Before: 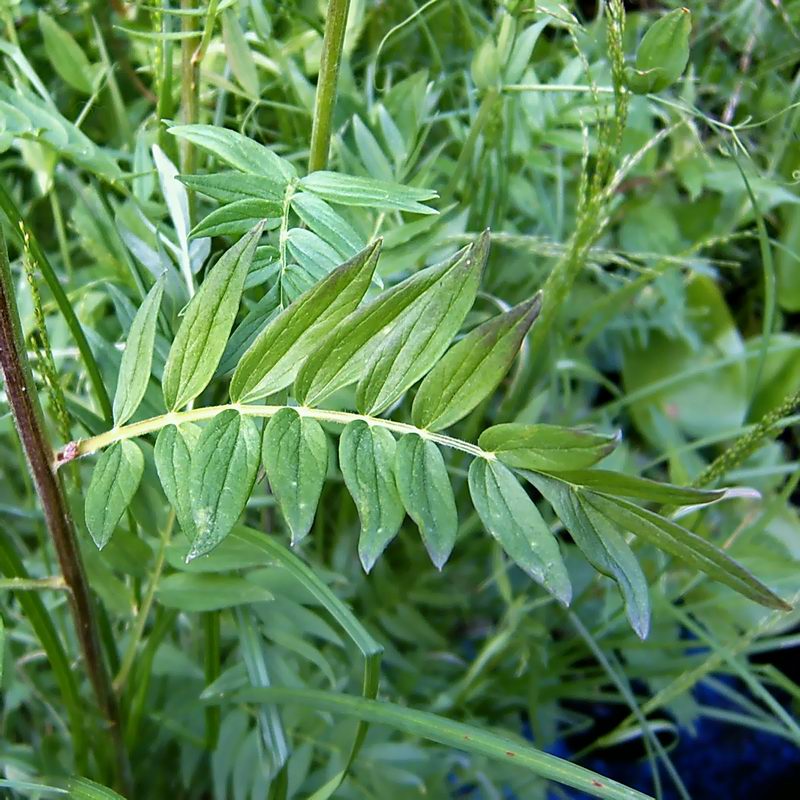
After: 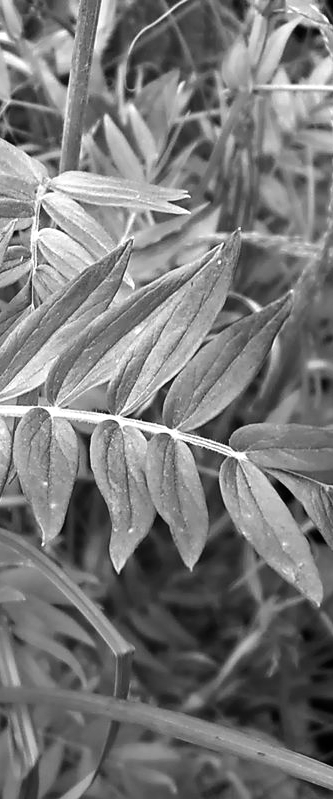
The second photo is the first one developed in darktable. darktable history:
color zones: curves: ch1 [(0, 0.831) (0.08, 0.771) (0.157, 0.268) (0.241, 0.207) (0.562, -0.005) (0.714, -0.013) (0.876, 0.01) (1, 0.831)]
crop: left 31.229%, right 27.105%
tone equalizer: -8 EV -0.417 EV, -7 EV -0.389 EV, -6 EV -0.333 EV, -5 EV -0.222 EV, -3 EV 0.222 EV, -2 EV 0.333 EV, -1 EV 0.389 EV, +0 EV 0.417 EV, edges refinement/feathering 500, mask exposure compensation -1.57 EV, preserve details no
color calibration: output gray [0.22, 0.42, 0.37, 0], gray › normalize channels true, illuminant same as pipeline (D50), adaptation XYZ, x 0.346, y 0.359, gamut compression 0
